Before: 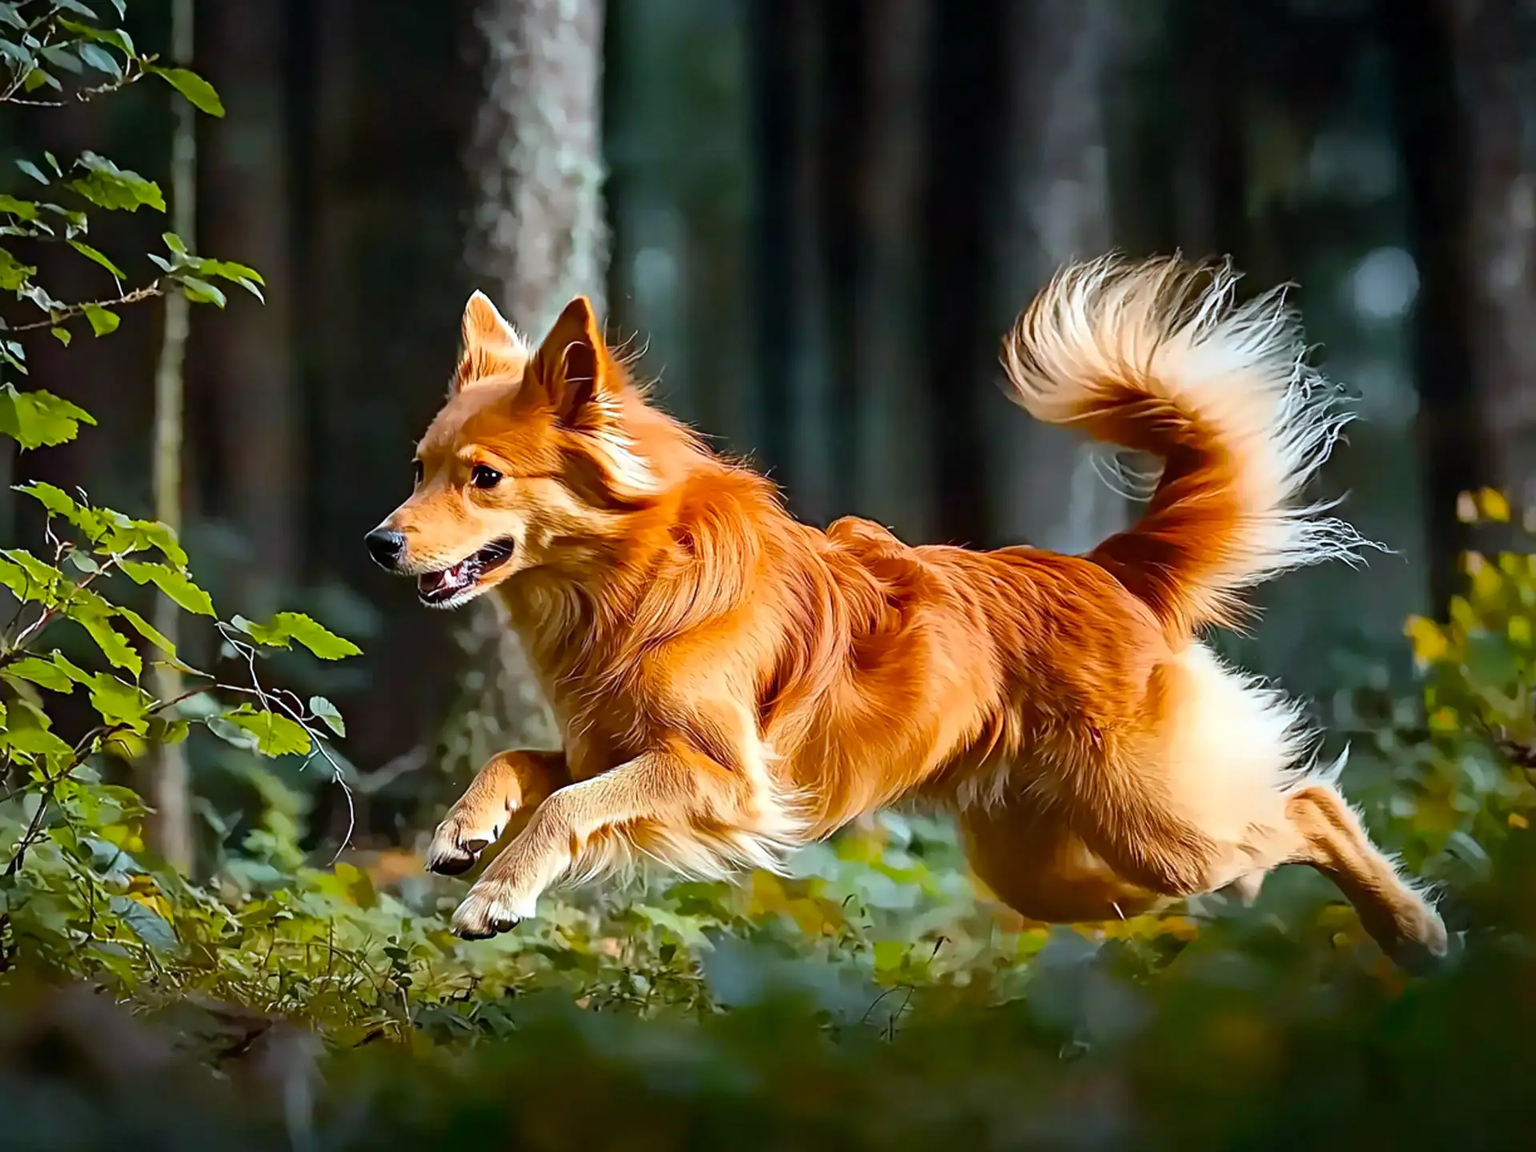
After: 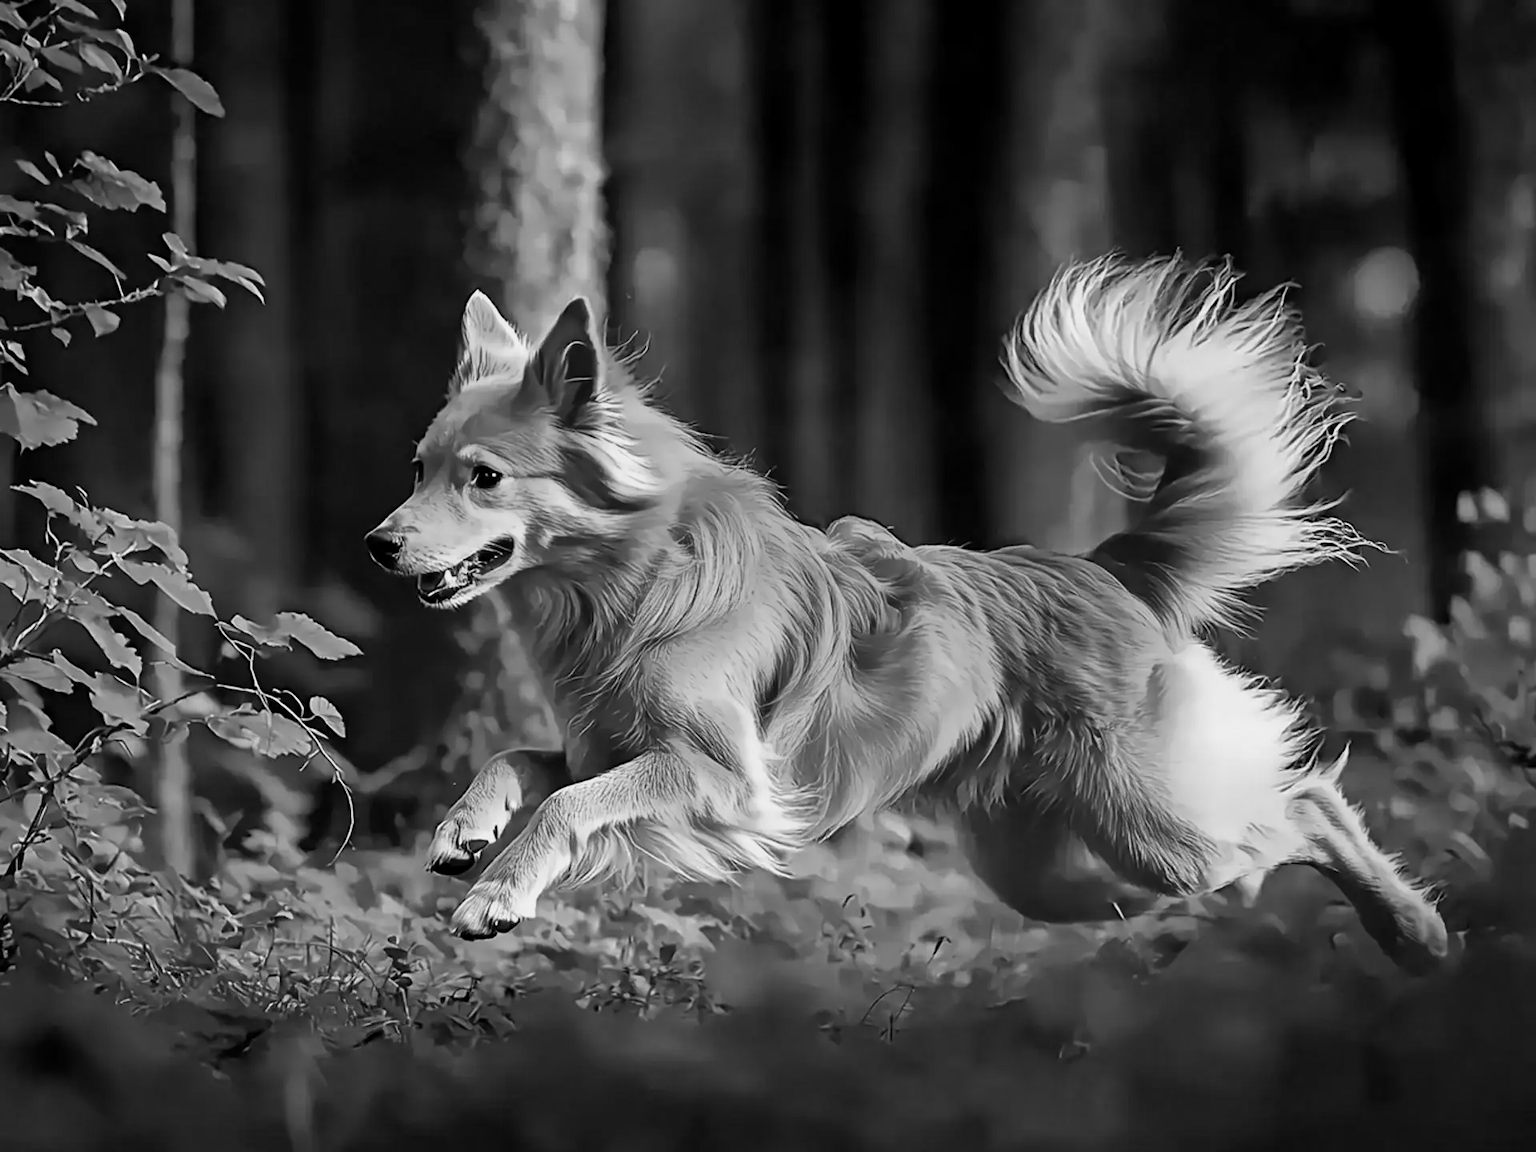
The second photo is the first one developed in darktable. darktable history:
monochrome: on, module defaults
exposure: black level correction 0.001, exposure -0.2 EV, compensate highlight preservation false
